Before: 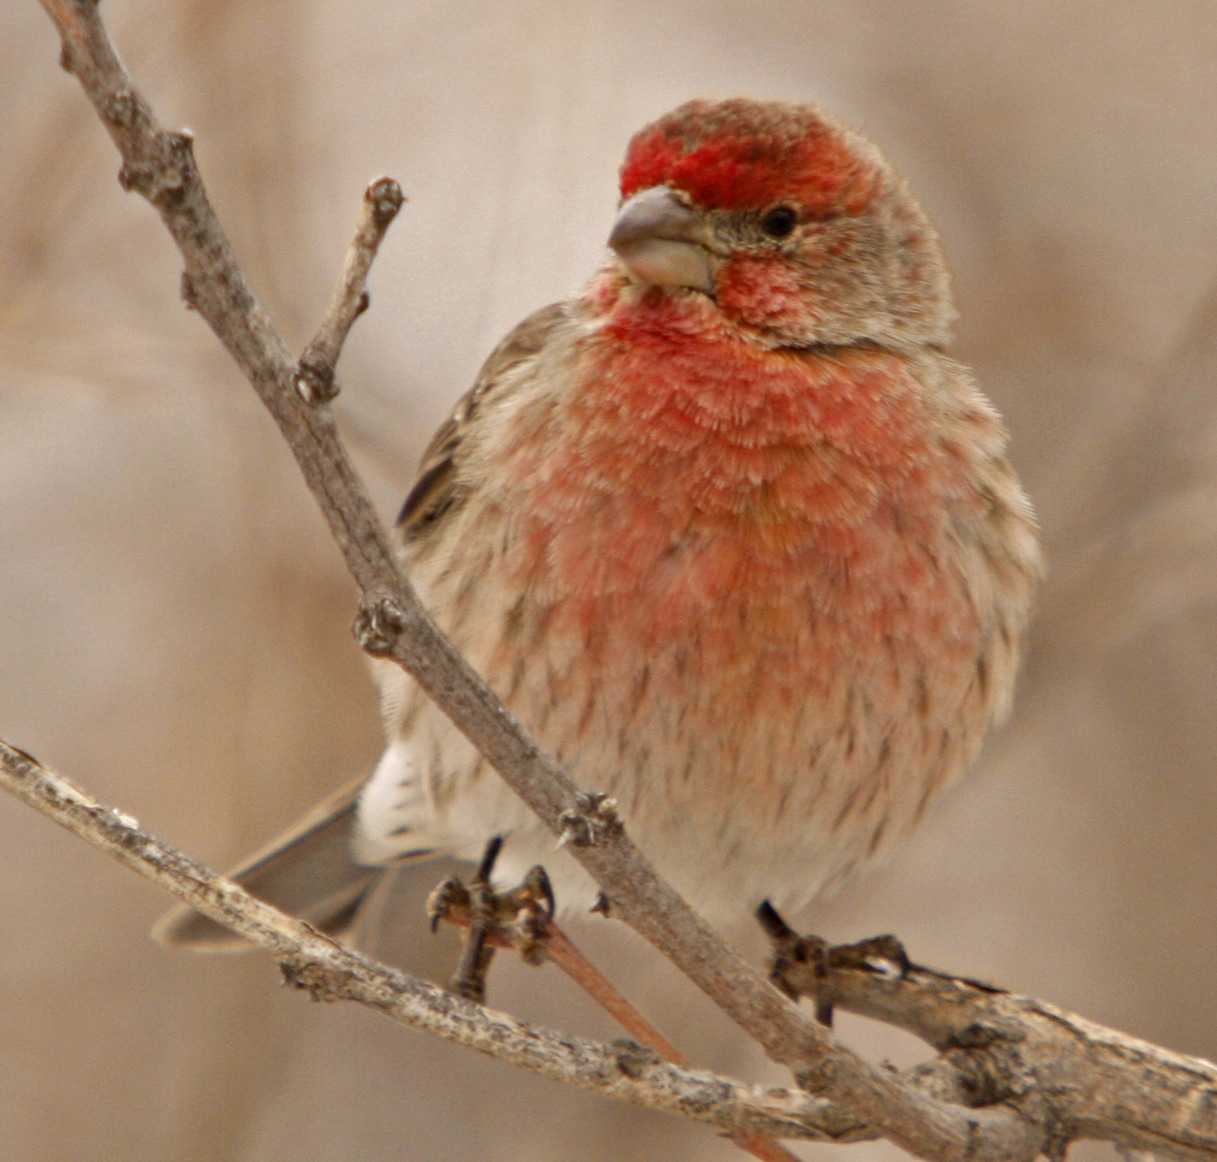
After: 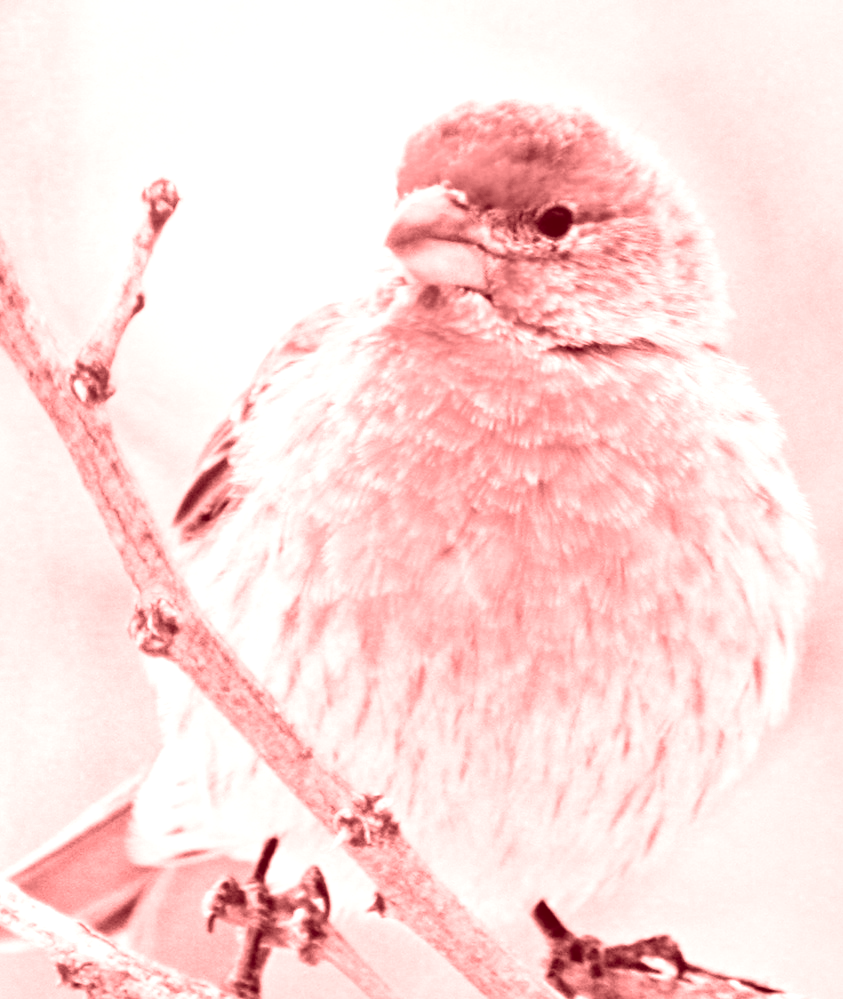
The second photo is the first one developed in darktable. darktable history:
crop: left 18.479%, right 12.2%, bottom 13.971%
colorize: saturation 60%, source mix 100%
color balance rgb: perceptual saturation grading › global saturation 20%, global vibrance 20%
color zones: curves: ch0 [(0, 0.511) (0.143, 0.531) (0.286, 0.56) (0.429, 0.5) (0.571, 0.5) (0.714, 0.5) (0.857, 0.5) (1, 0.5)]; ch1 [(0, 0.525) (0.143, 0.705) (0.286, 0.715) (0.429, 0.35) (0.571, 0.35) (0.714, 0.35) (0.857, 0.4) (1, 0.4)]; ch2 [(0, 0.572) (0.143, 0.512) (0.286, 0.473) (0.429, 0.45) (0.571, 0.5) (0.714, 0.5) (0.857, 0.518) (1, 0.518)]
base curve: curves: ch0 [(0, 0) (0.007, 0.004) (0.027, 0.03) (0.046, 0.07) (0.207, 0.54) (0.442, 0.872) (0.673, 0.972) (1, 1)], preserve colors none
color correction: highlights a* 0.003, highlights b* -0.283
